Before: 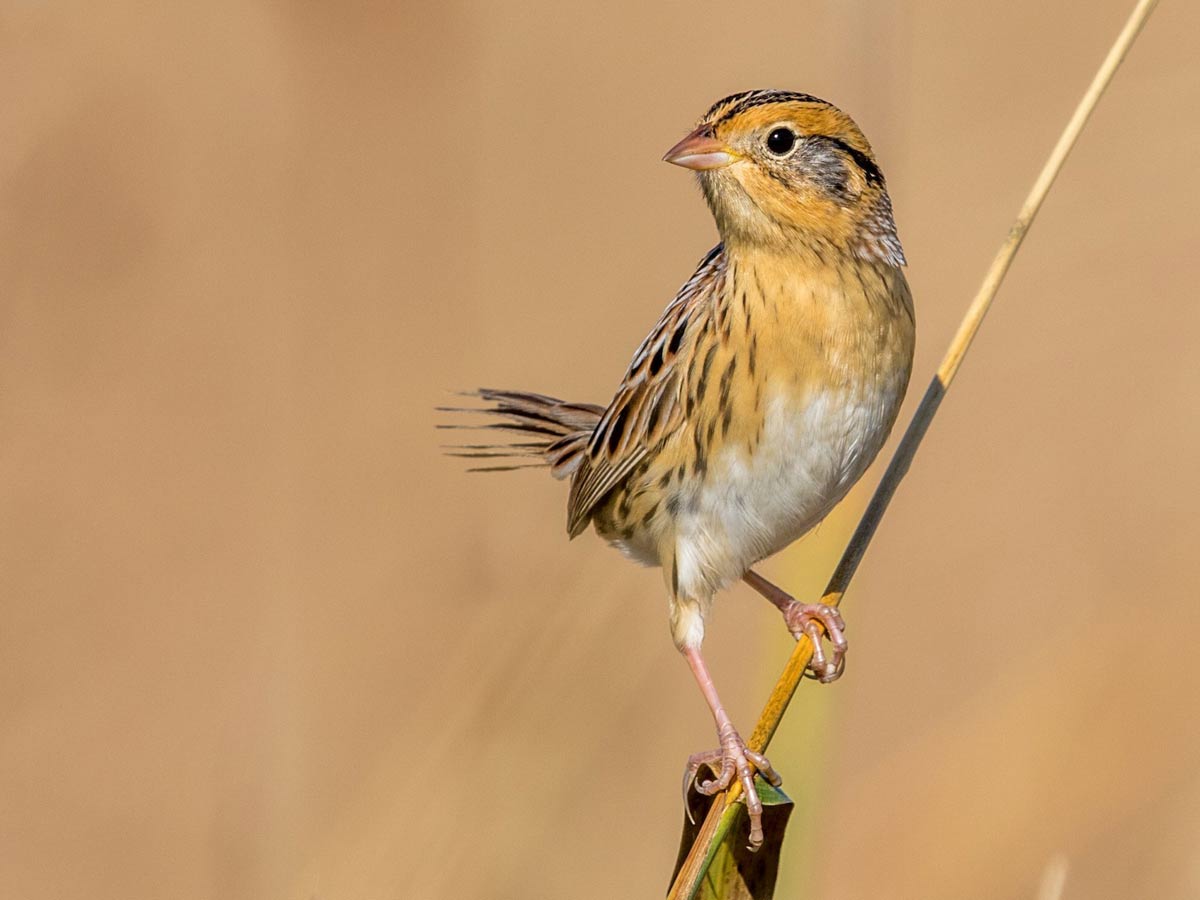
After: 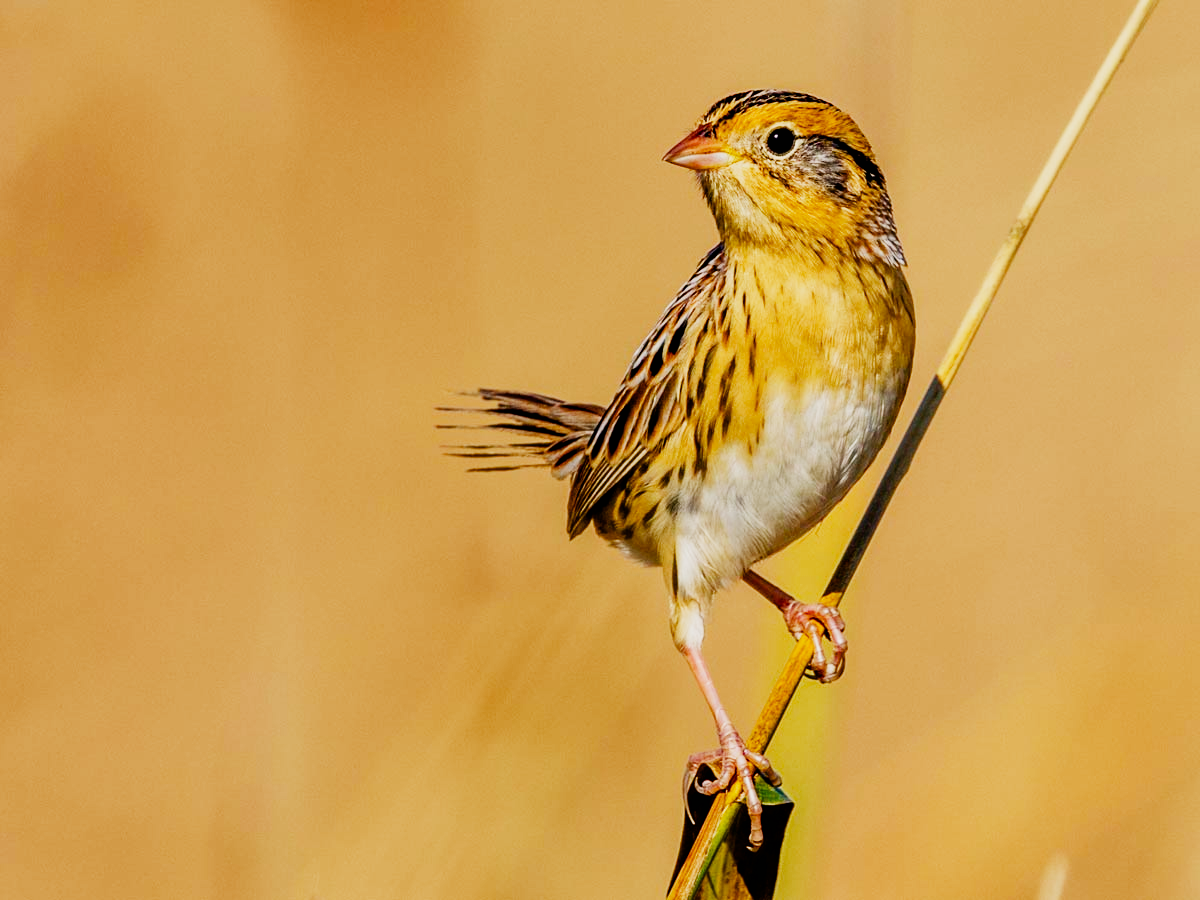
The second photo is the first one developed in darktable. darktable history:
sigmoid: contrast 2, skew -0.2, preserve hue 0%, red attenuation 0.1, red rotation 0.035, green attenuation 0.1, green rotation -0.017, blue attenuation 0.15, blue rotation -0.052, base primaries Rec2020
color balance rgb: shadows lift › chroma 1%, shadows lift › hue 240.84°, highlights gain › chroma 2%, highlights gain › hue 73.2°, global offset › luminance -0.5%, perceptual saturation grading › global saturation 20%, perceptual saturation grading › highlights -25%, perceptual saturation grading › shadows 50%, global vibrance 25.26%
